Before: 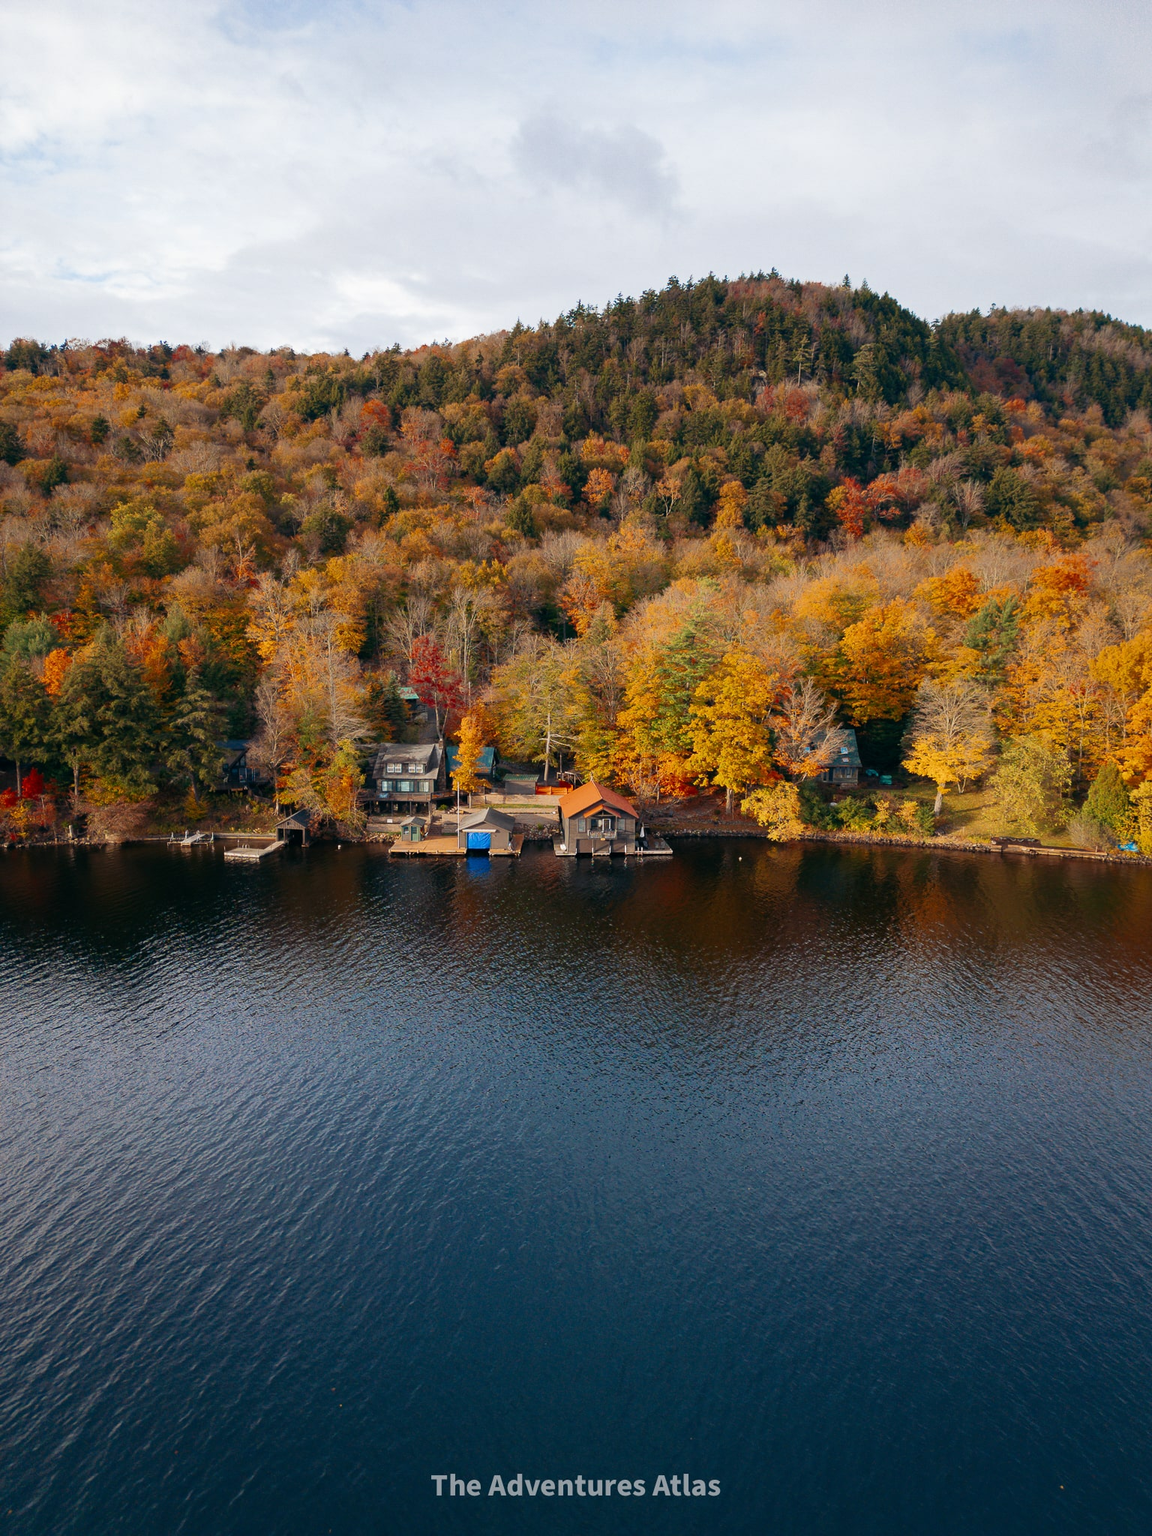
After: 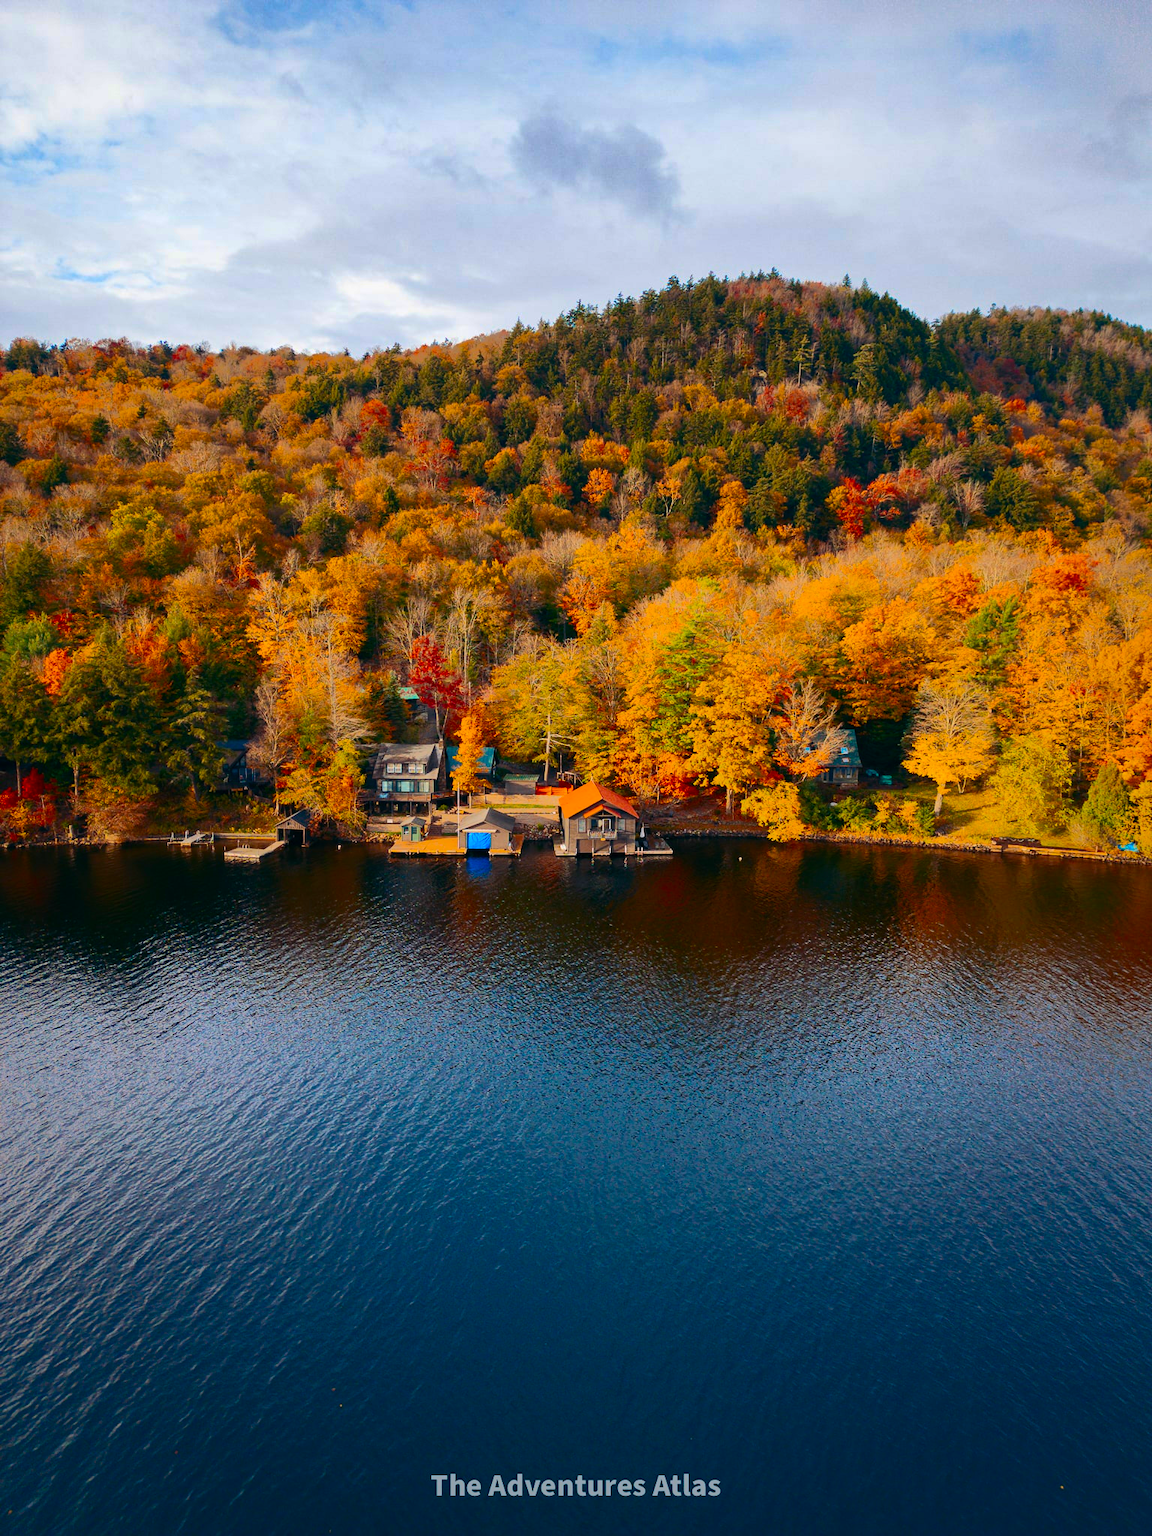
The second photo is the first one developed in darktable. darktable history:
contrast brightness saturation: contrast 0.23, brightness 0.1, saturation 0.29
shadows and highlights: shadows -19.91, highlights -73.15
color balance rgb: perceptual saturation grading › global saturation 20%, global vibrance 20%
